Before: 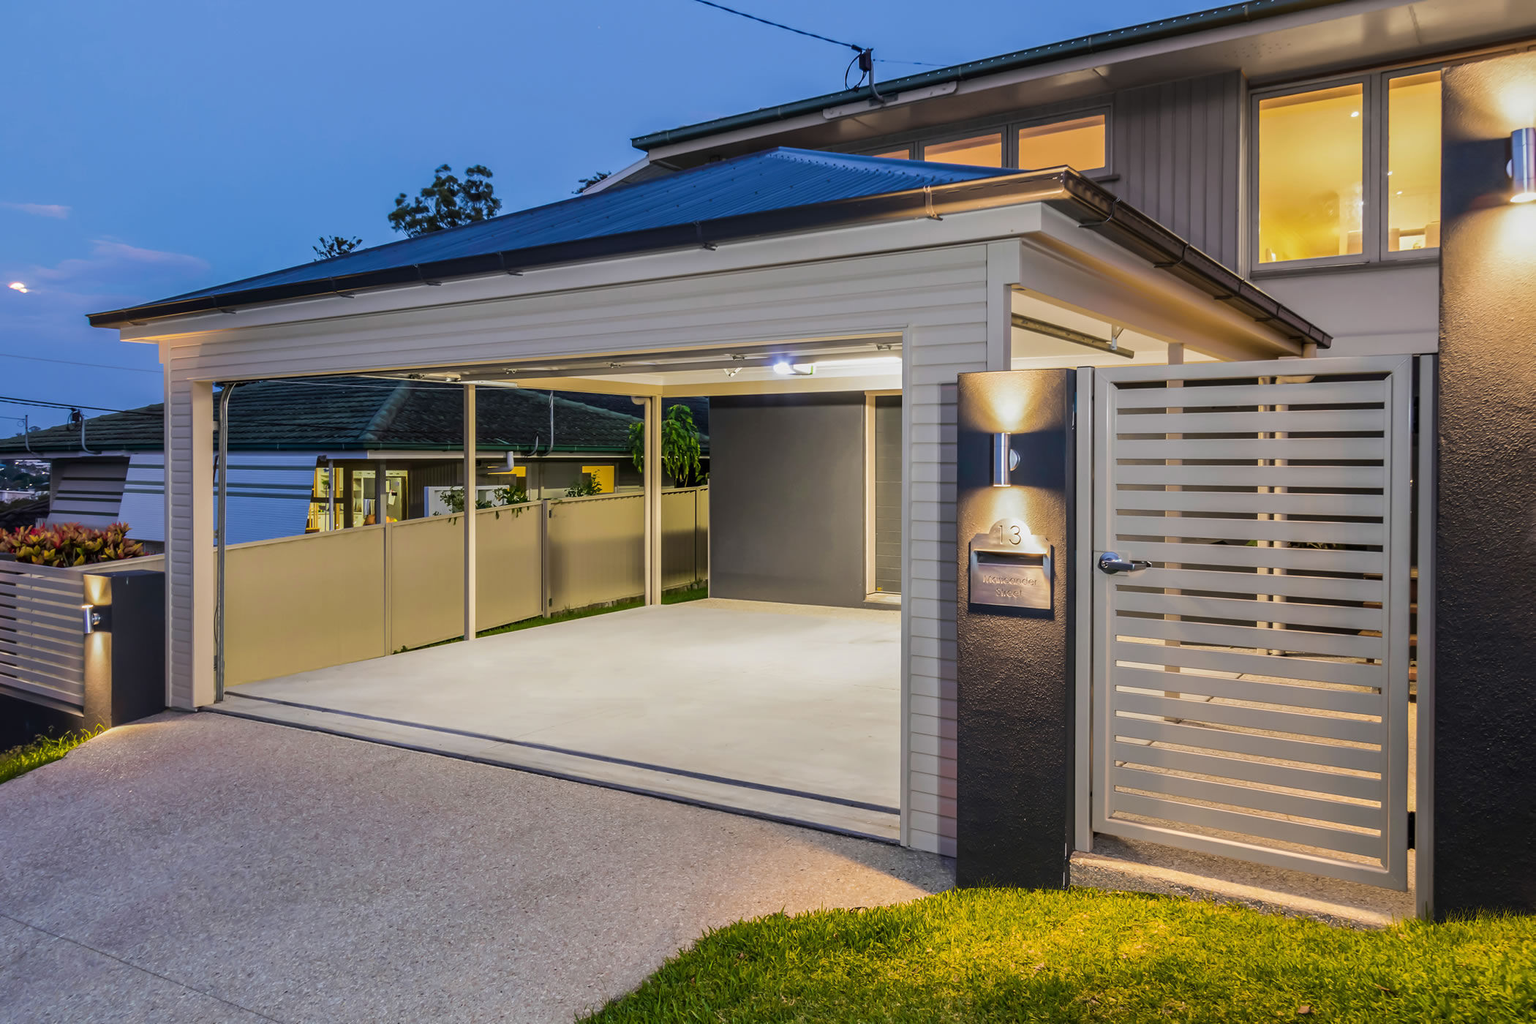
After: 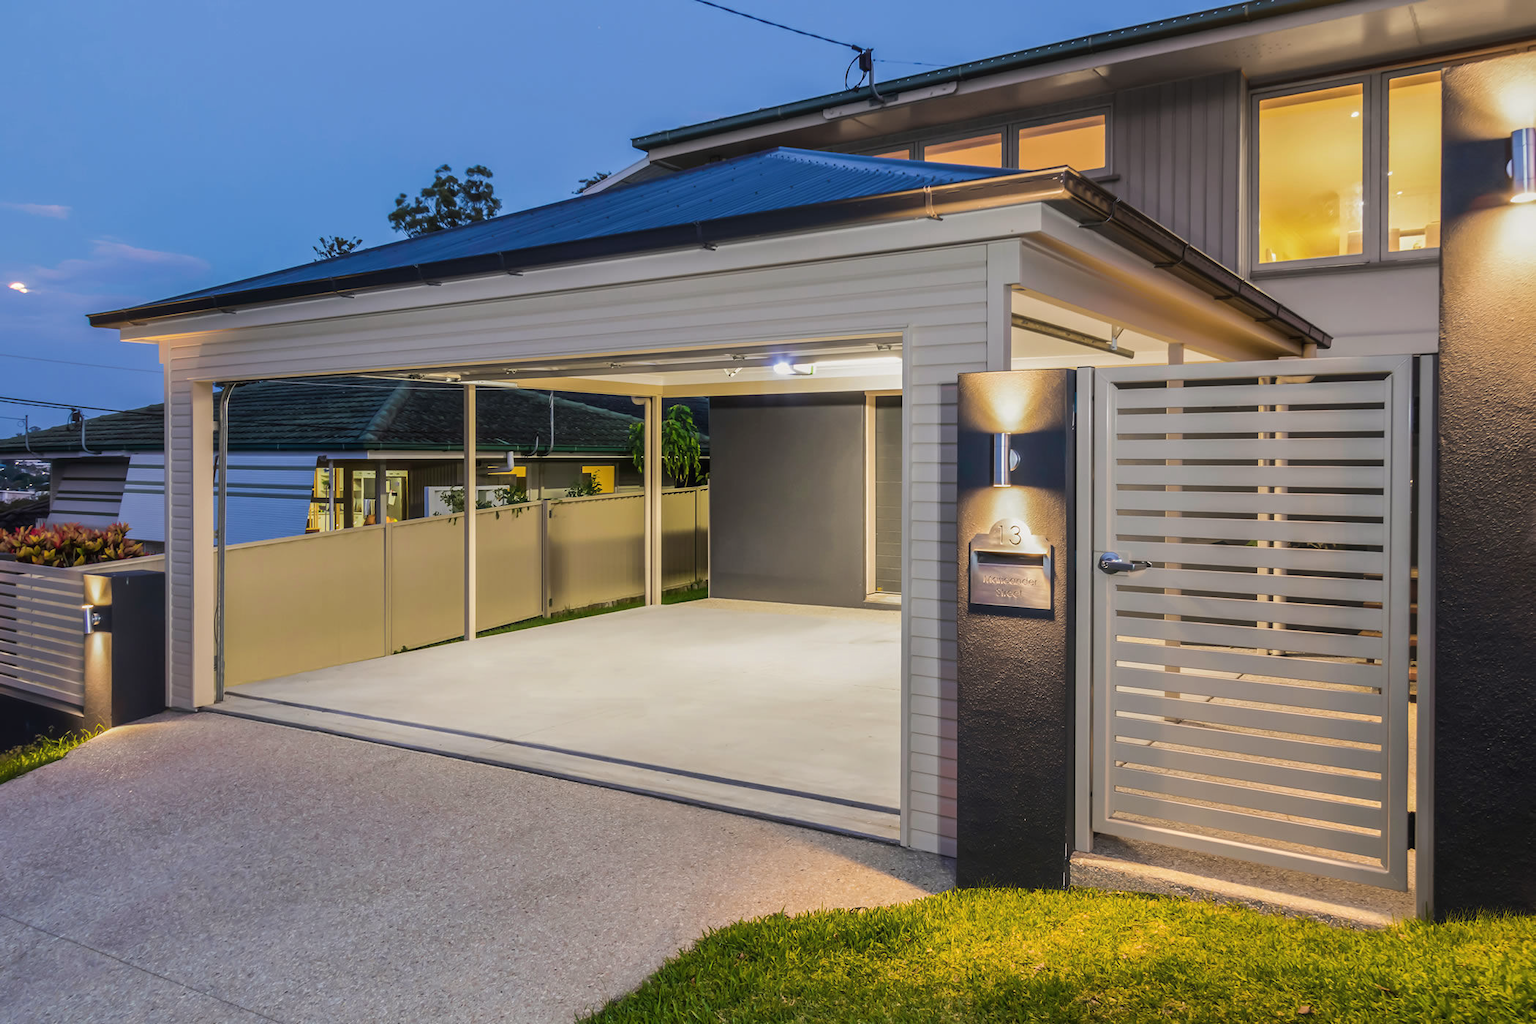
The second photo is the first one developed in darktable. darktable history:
haze removal: strength -0.05
white balance: red 1.009, blue 0.985
